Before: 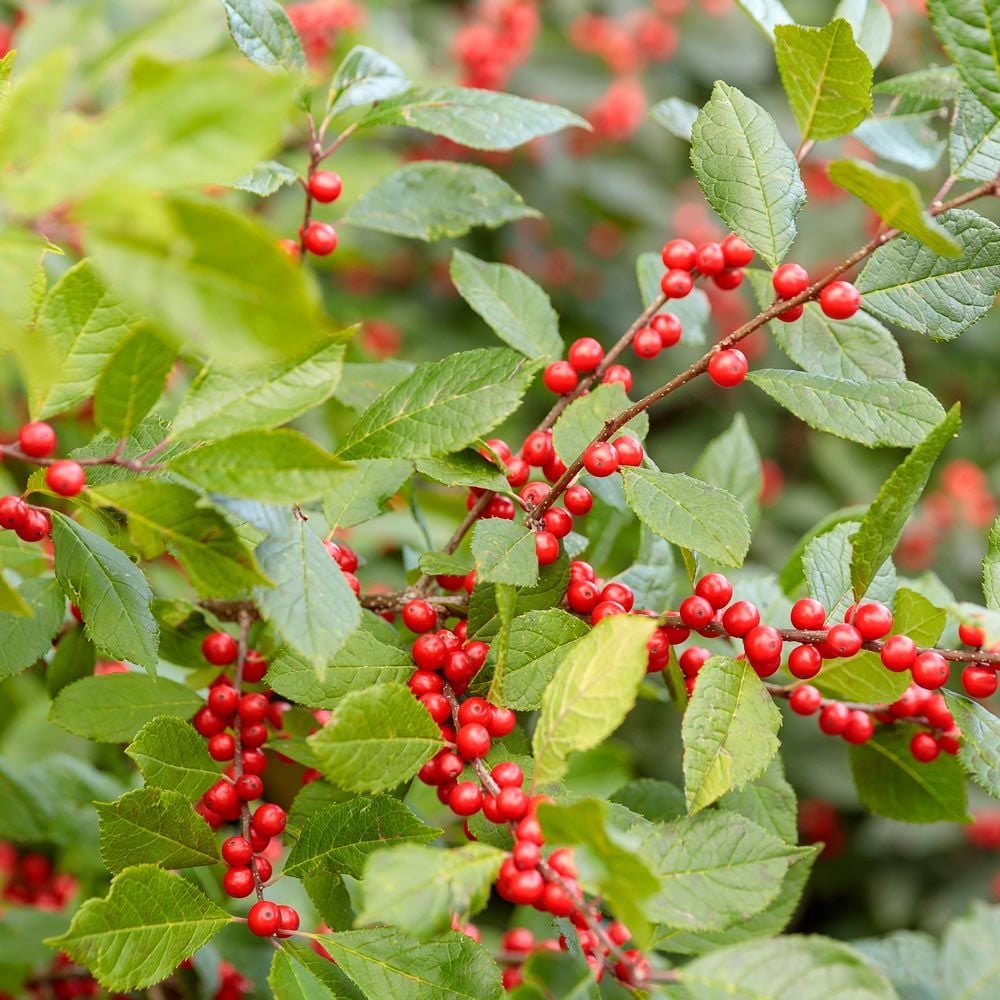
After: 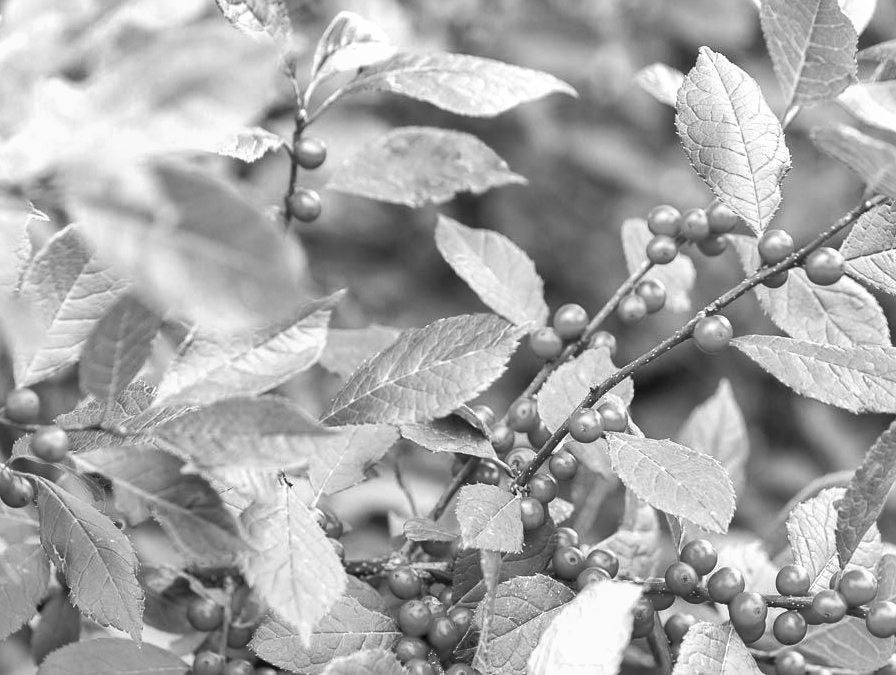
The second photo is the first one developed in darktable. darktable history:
monochrome: on, module defaults
shadows and highlights: low approximation 0.01, soften with gaussian
exposure: exposure 0.574 EV, compensate highlight preservation false
crop: left 1.509%, top 3.452%, right 7.696%, bottom 28.452%
